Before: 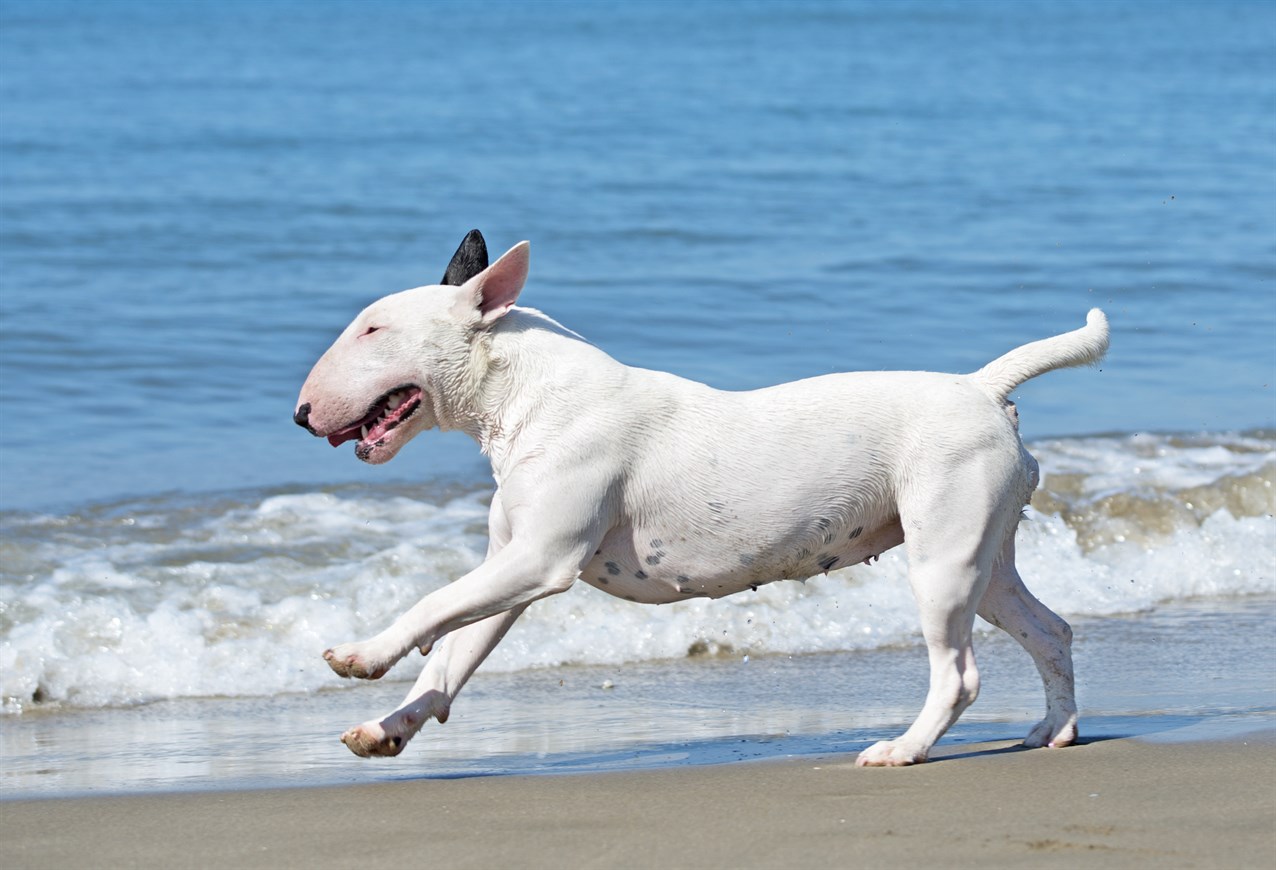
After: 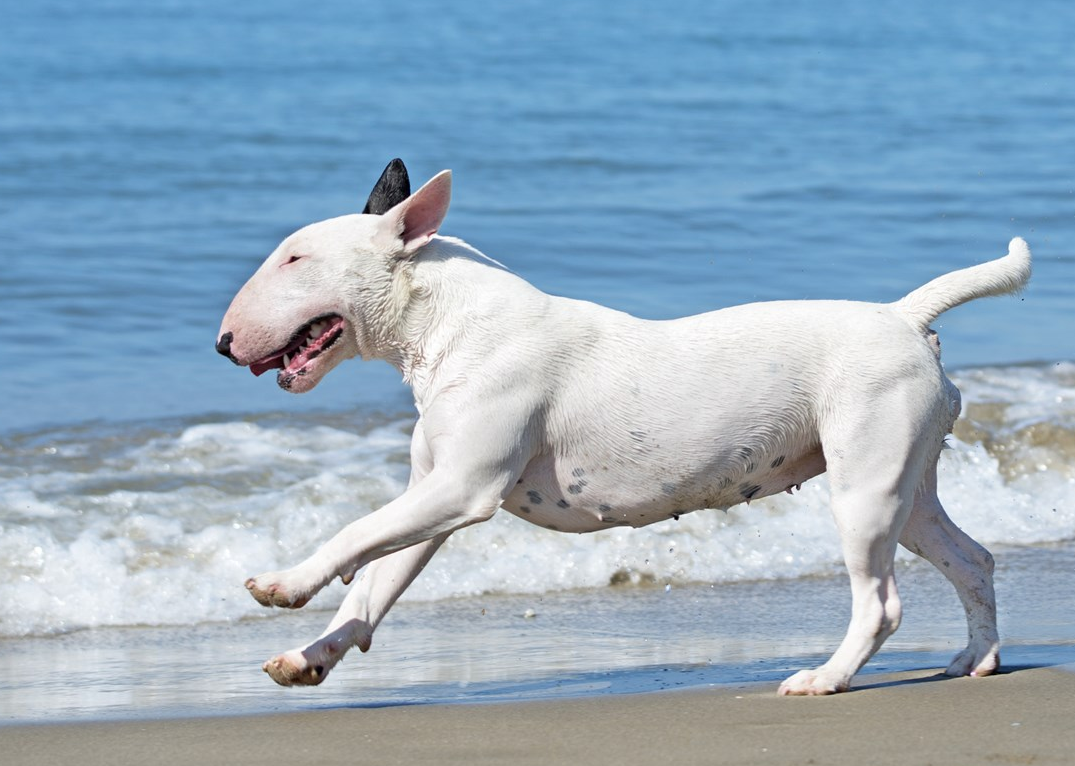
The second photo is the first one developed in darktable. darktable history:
crop: left 6.182%, top 8.178%, right 9.543%, bottom 3.682%
